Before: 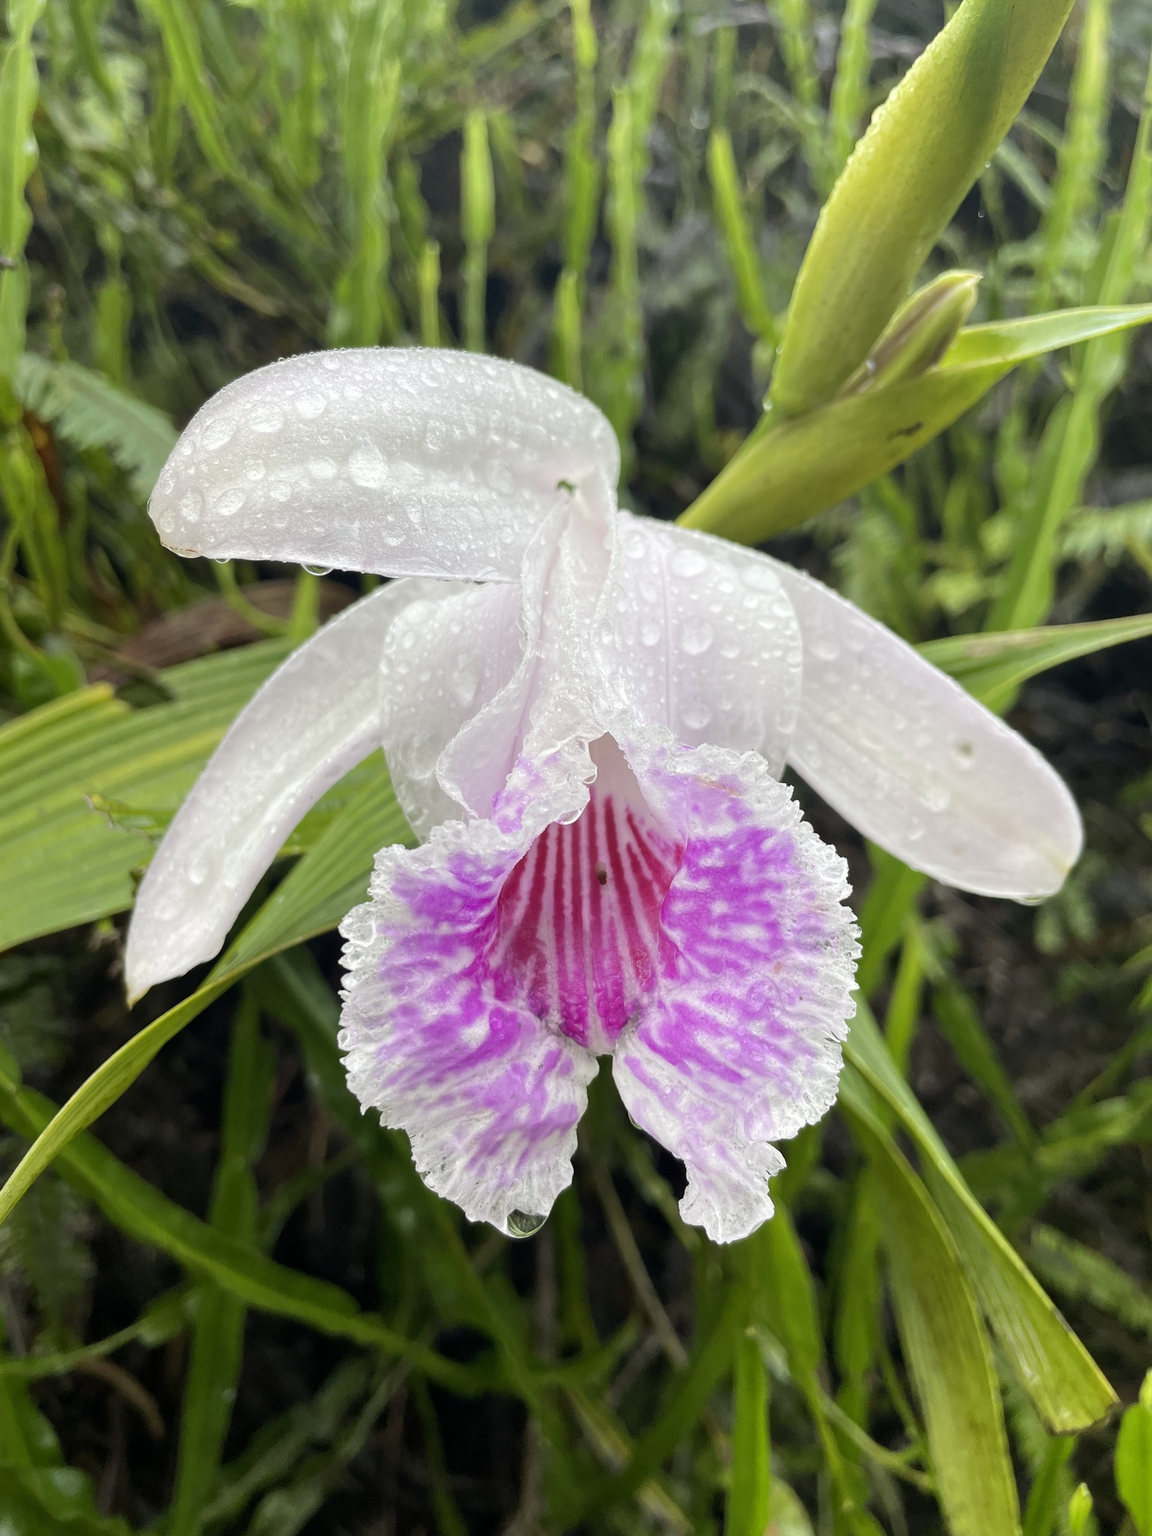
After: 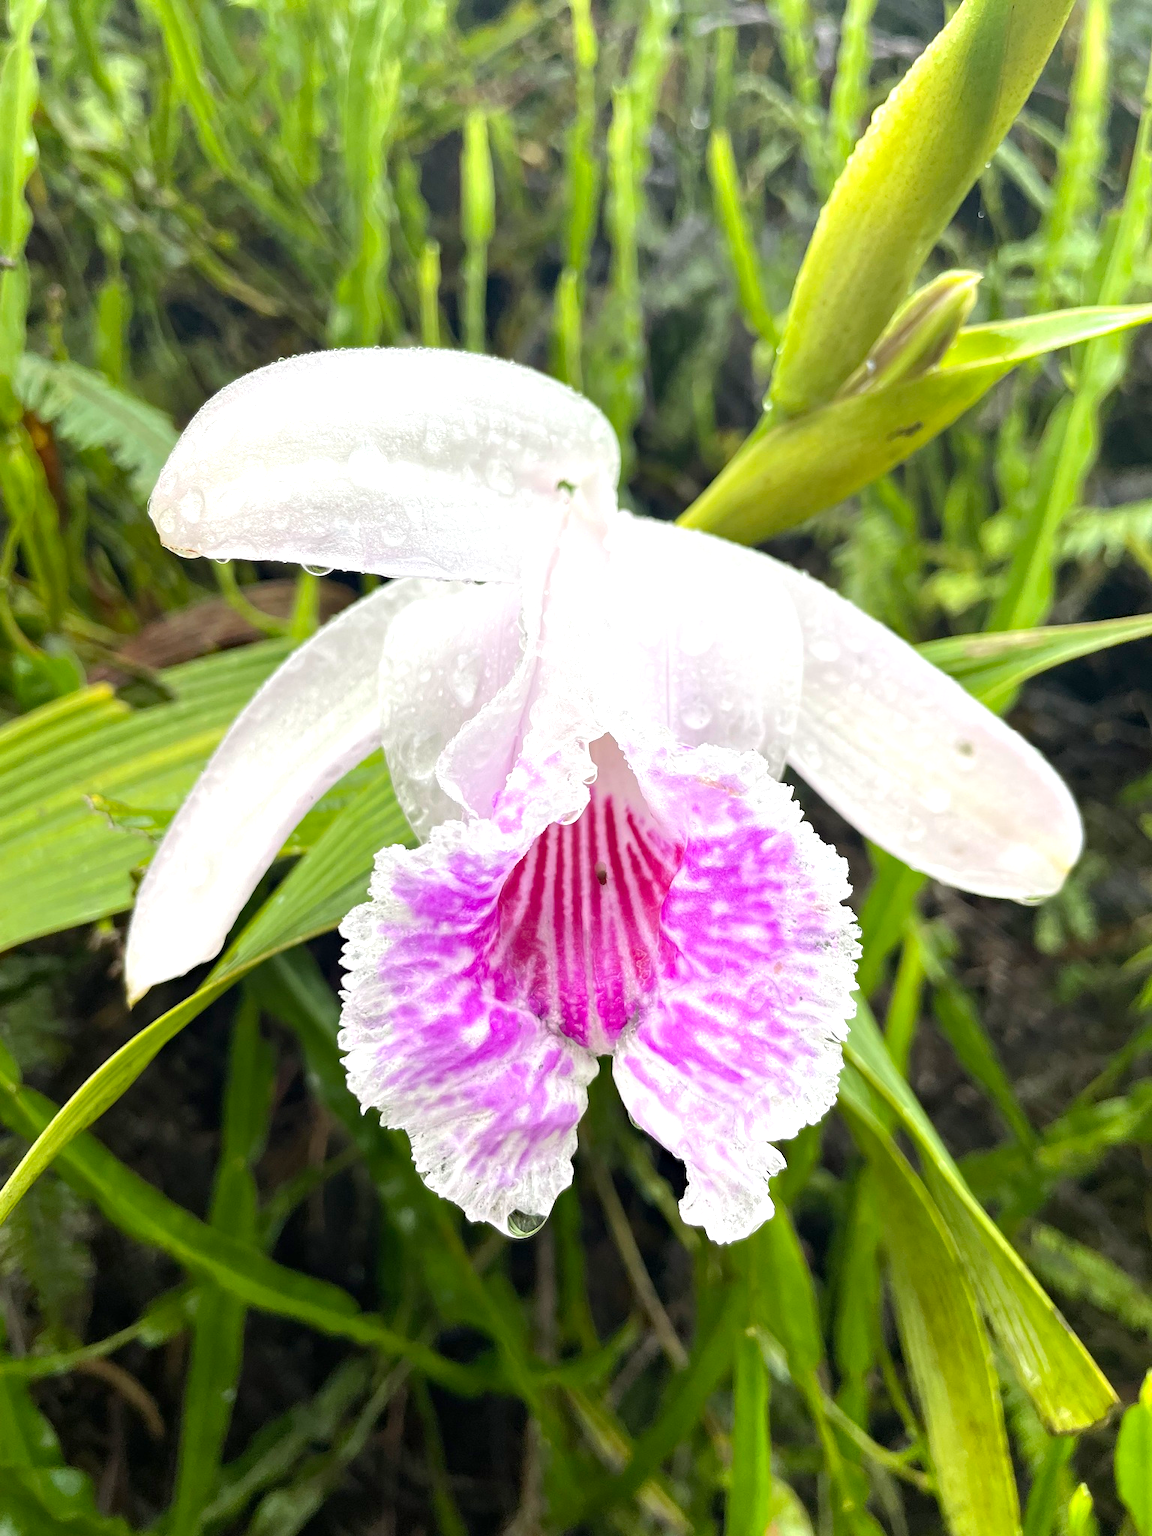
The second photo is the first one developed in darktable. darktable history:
exposure: black level correction 0, exposure 0.701 EV, compensate exposure bias true, compensate highlight preservation false
haze removal: adaptive false
